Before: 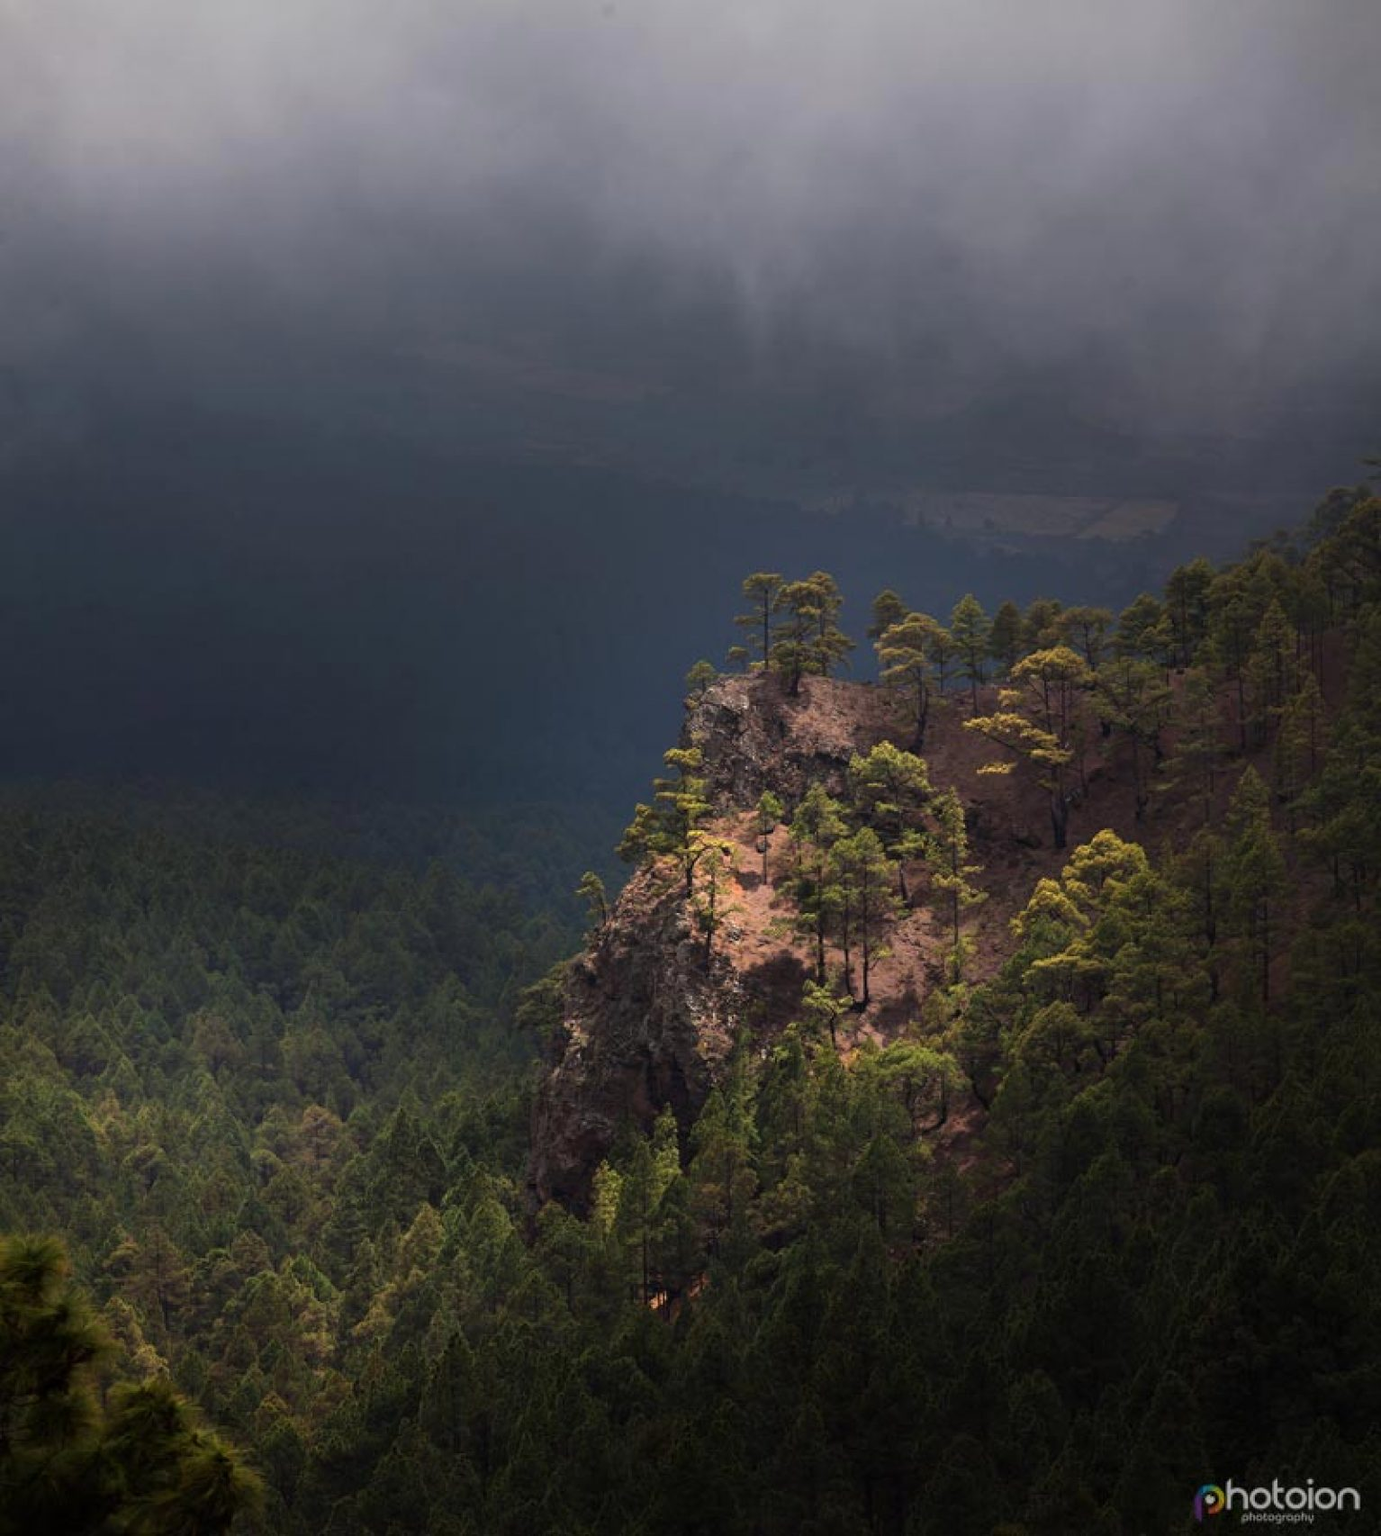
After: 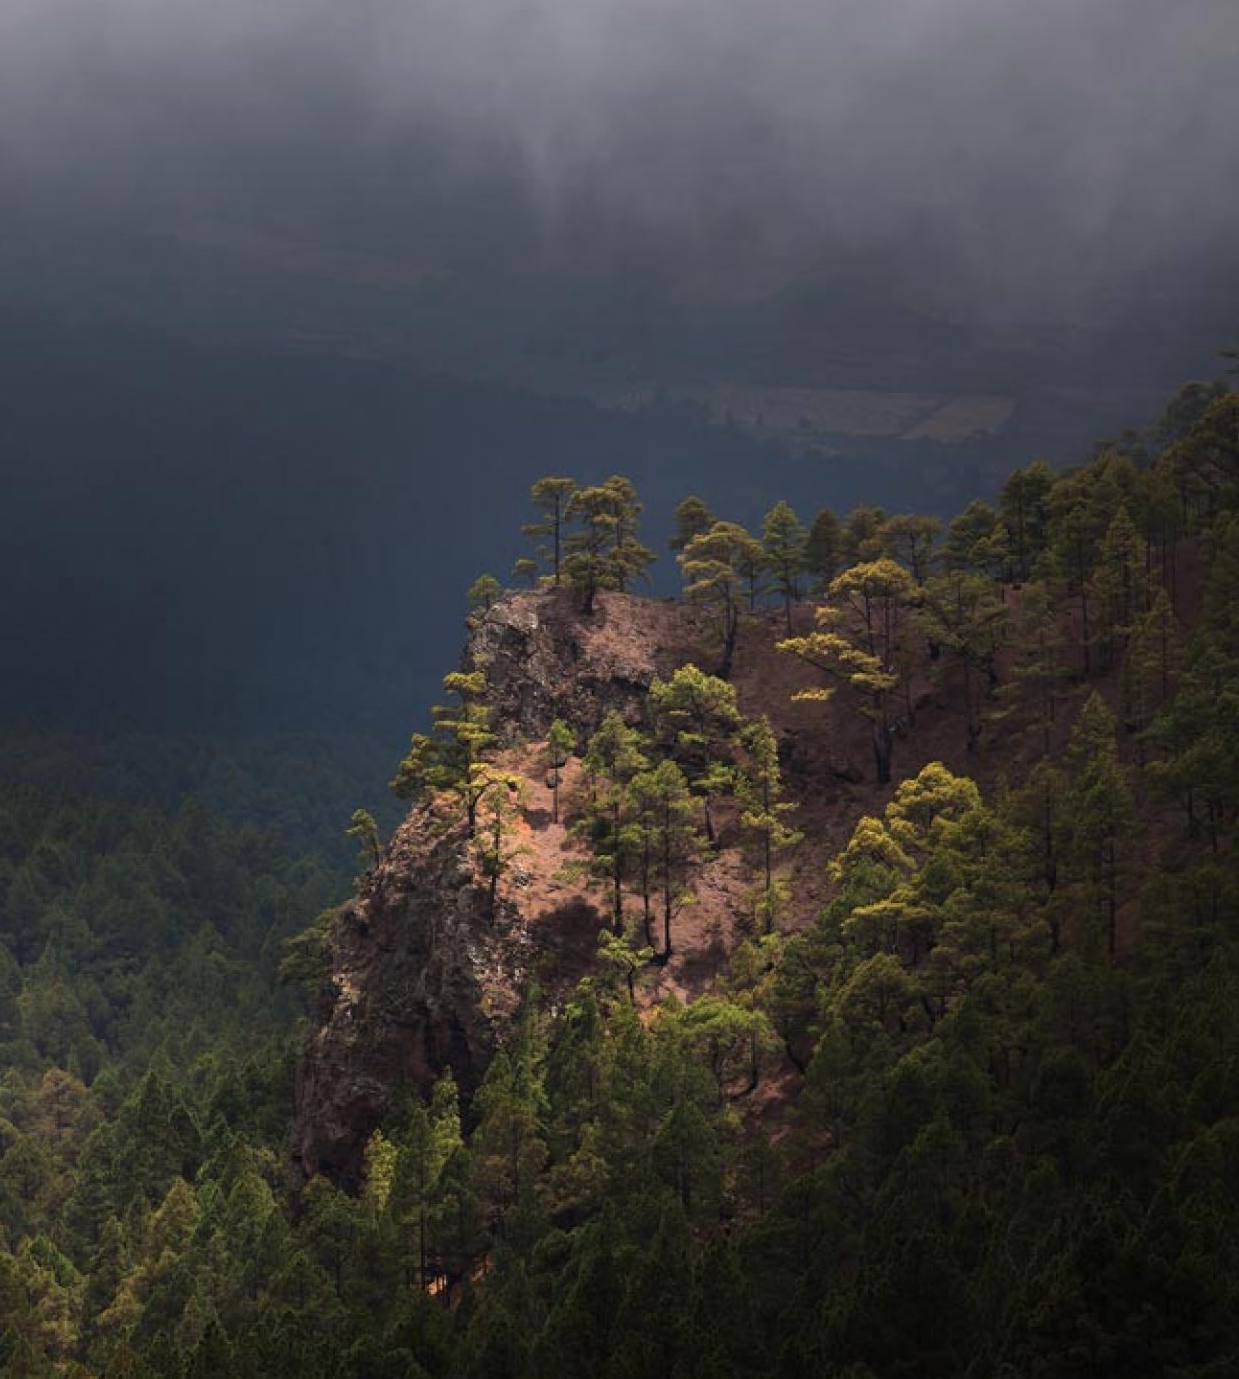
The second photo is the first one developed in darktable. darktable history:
crop: left 19.195%, top 9.375%, right 0.001%, bottom 9.768%
tone equalizer: on, module defaults
